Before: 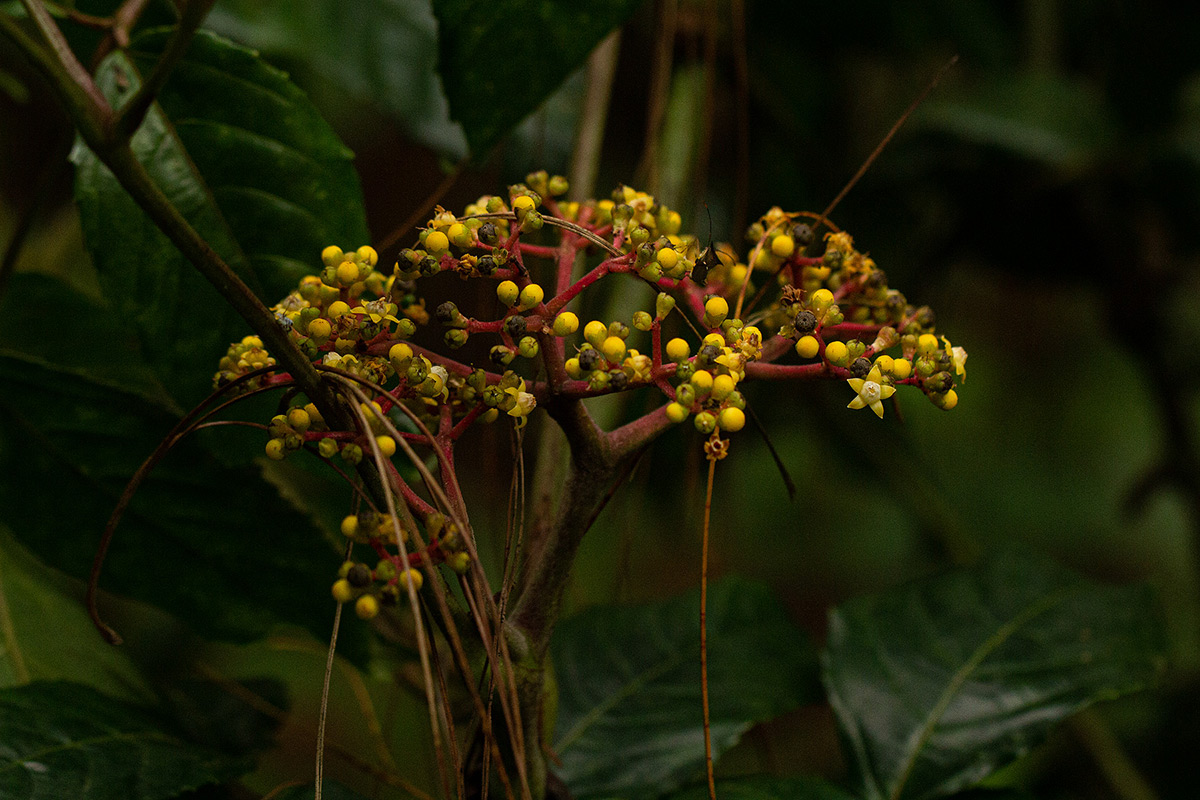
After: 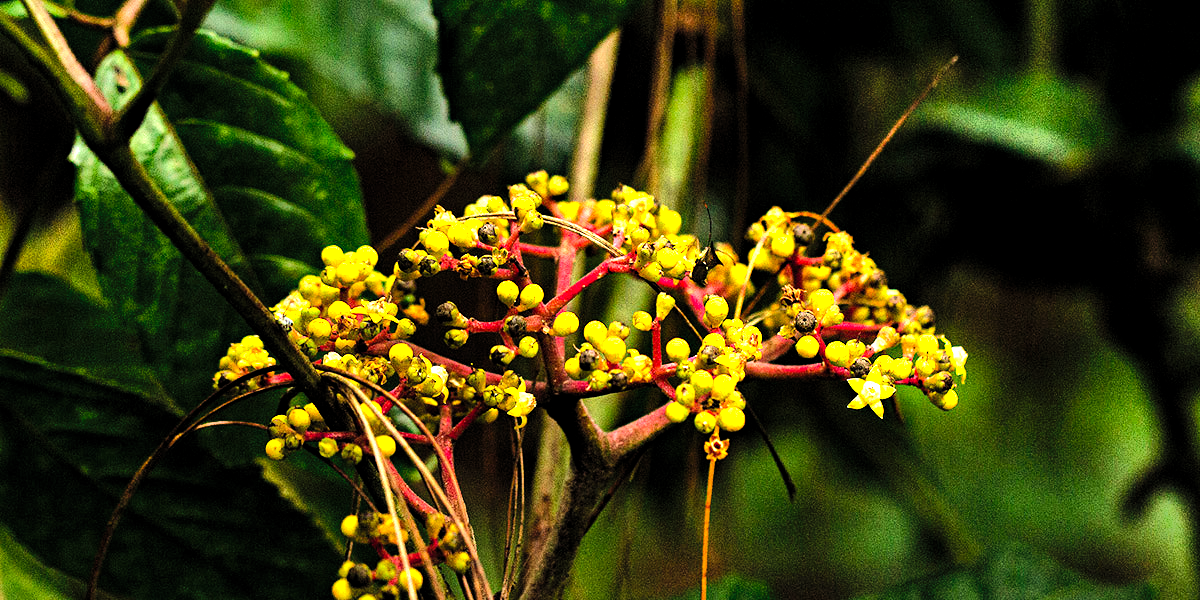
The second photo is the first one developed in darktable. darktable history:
crop: bottom 24.988%
exposure: exposure 1 EV, compensate highlight preservation false
filmic rgb: black relative exposure -7.65 EV, white relative exposure 4.56 EV, hardness 3.61, contrast 0.988
shadows and highlights: soften with gaussian
levels: levels [0.012, 0.367, 0.697]
haze removal: compatibility mode true, adaptive false
contrast brightness saturation: contrast 0.2, brightness 0.161, saturation 0.23
